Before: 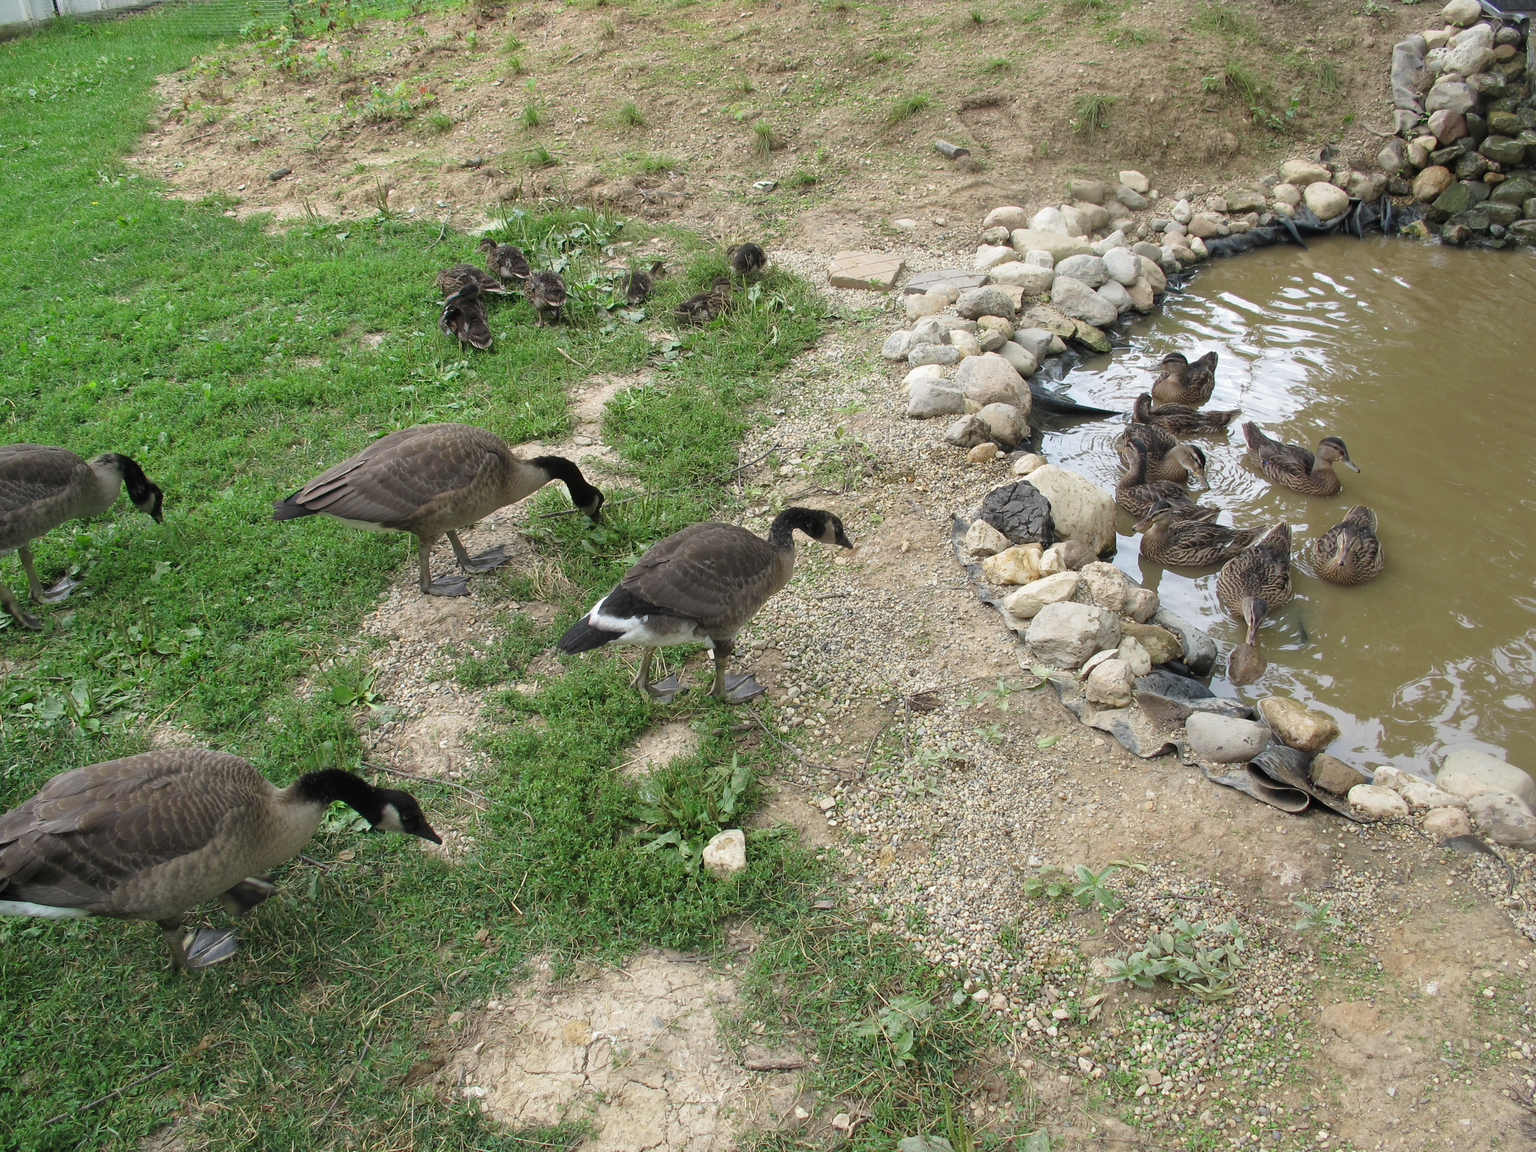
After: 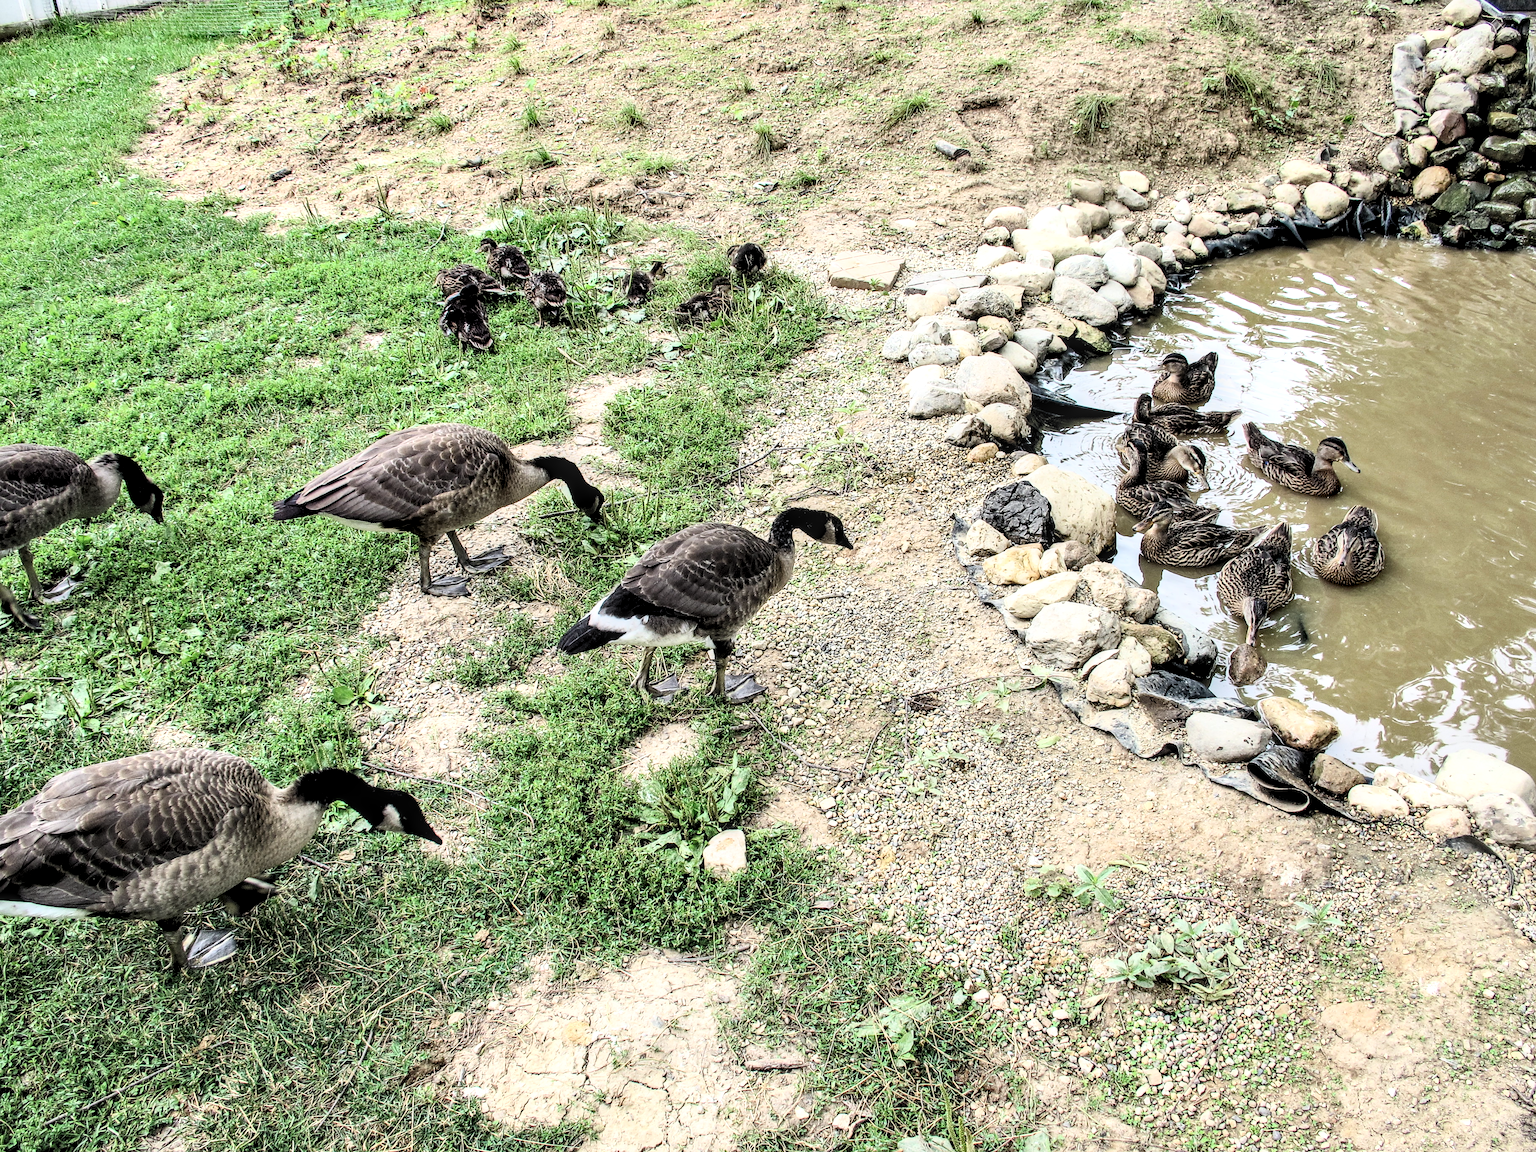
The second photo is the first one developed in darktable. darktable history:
exposure: compensate exposure bias true, compensate highlight preservation false
contrast brightness saturation: contrast 0.379, brightness 0.517
local contrast: detail 150%
sharpen: radius 1.815, amount 0.414, threshold 1.517
contrast equalizer: y [[0.6 ×6], [0.55 ×6], [0 ×6], [0 ×6], [0 ×6]]
filmic rgb: black relative exposure -7.12 EV, white relative exposure 5.36 EV, hardness 3.02, color science v6 (2022)
